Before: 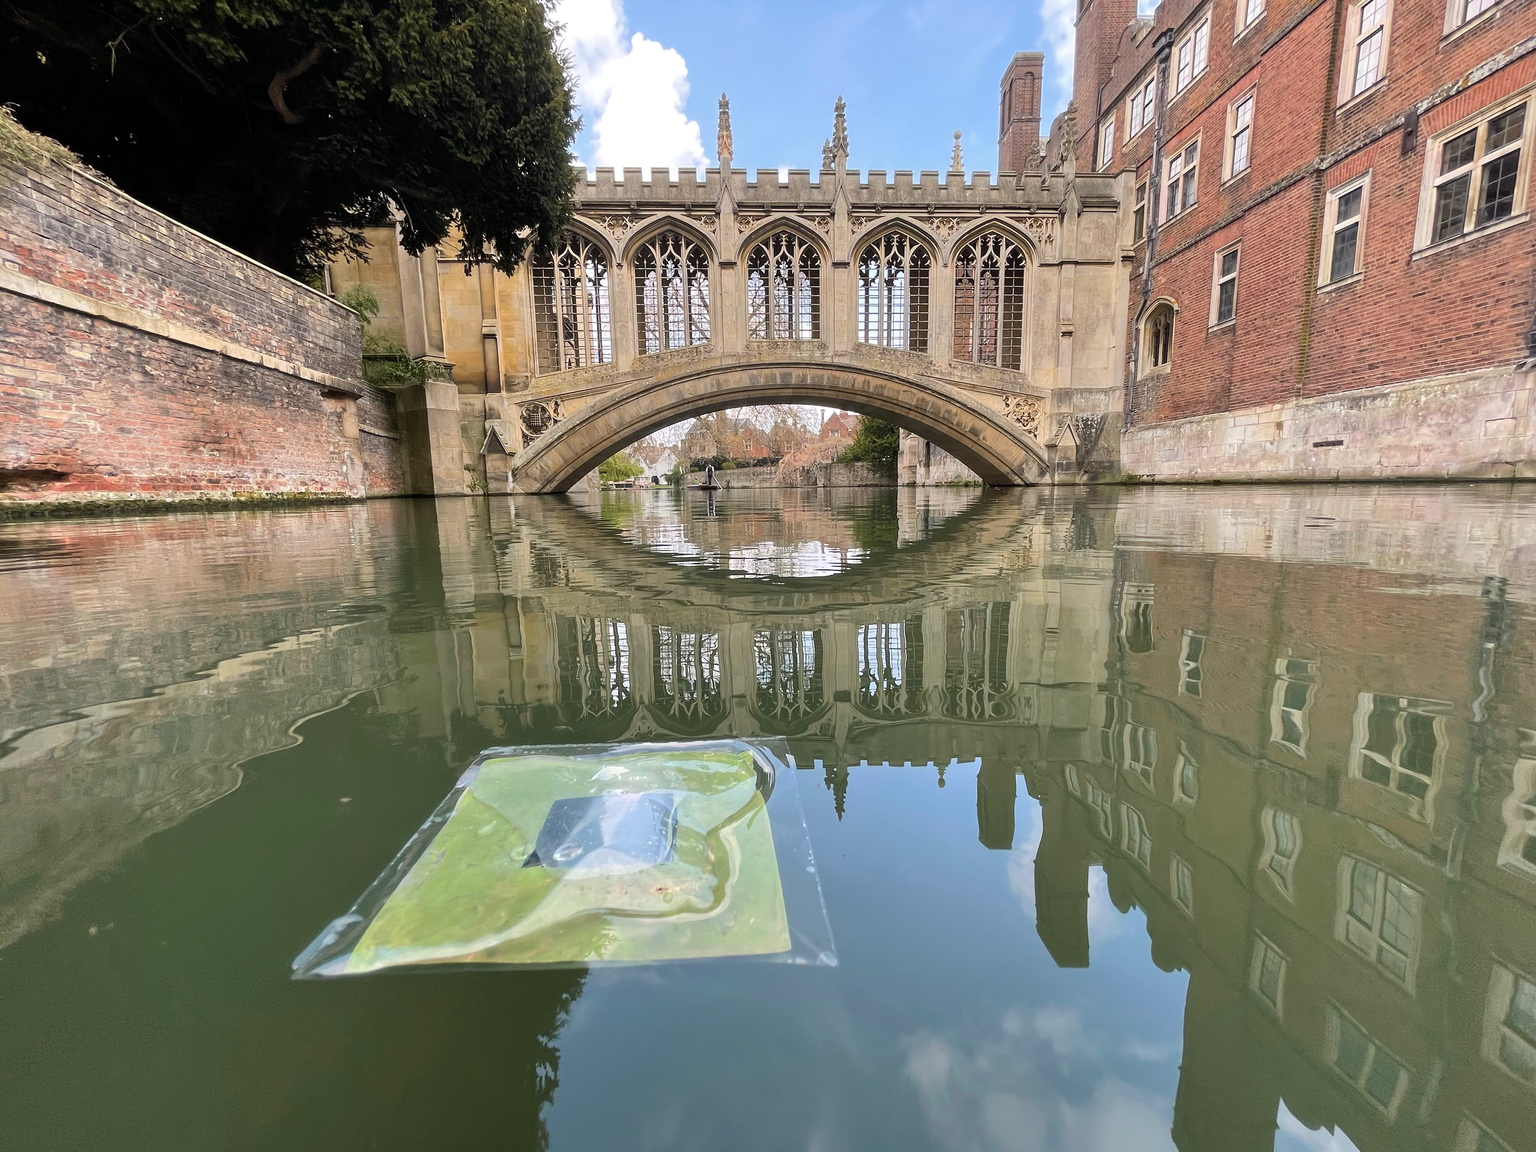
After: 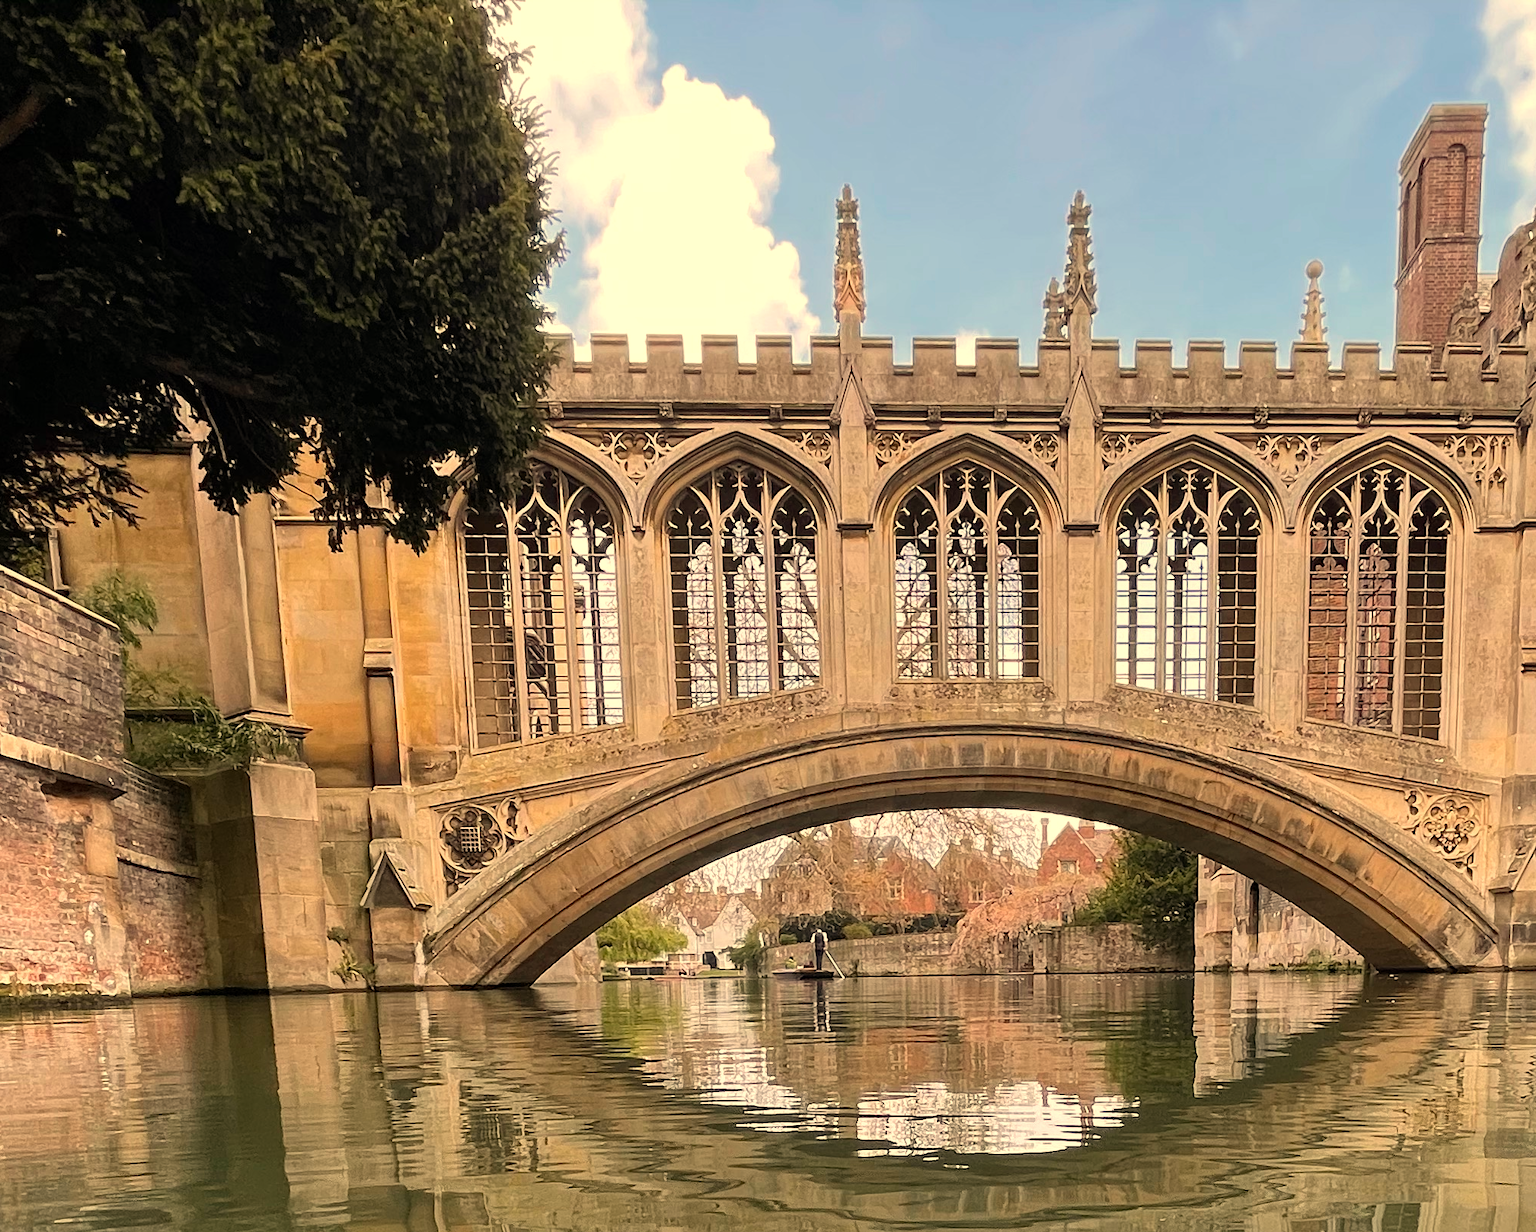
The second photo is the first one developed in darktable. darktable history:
crop: left 19.556%, right 30.401%, bottom 46.458%
haze removal: compatibility mode true, adaptive false
white balance: red 1.138, green 0.996, blue 0.812
